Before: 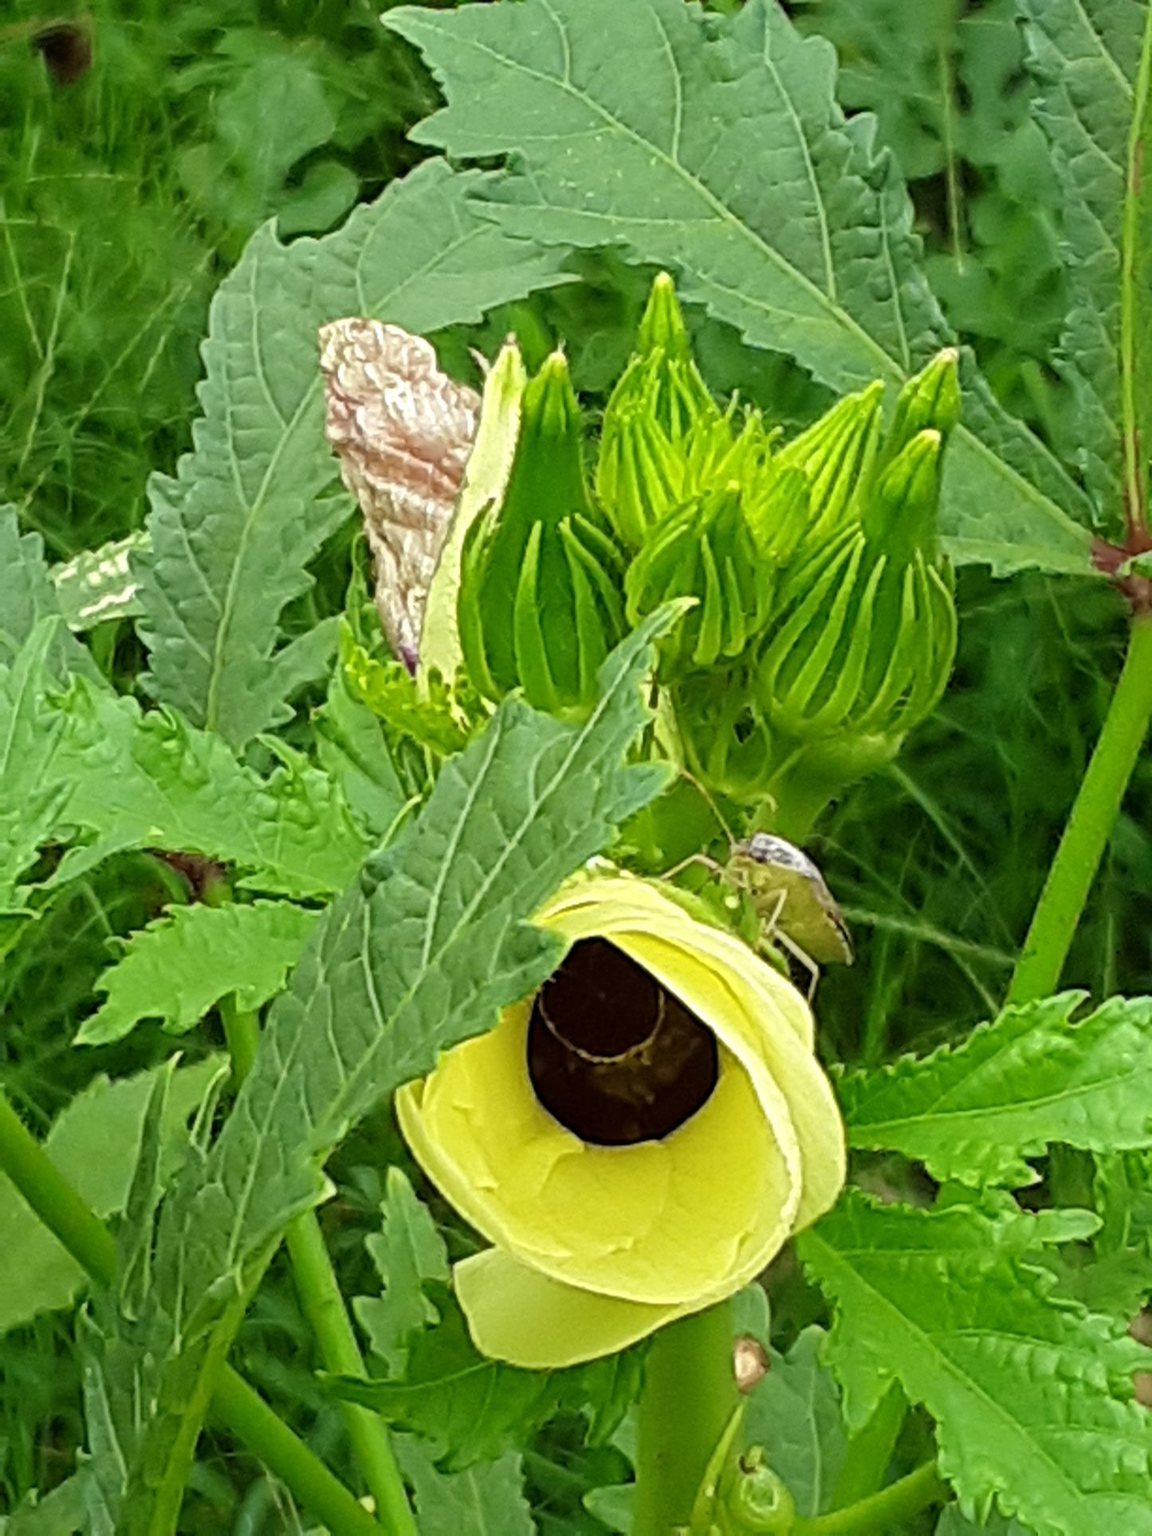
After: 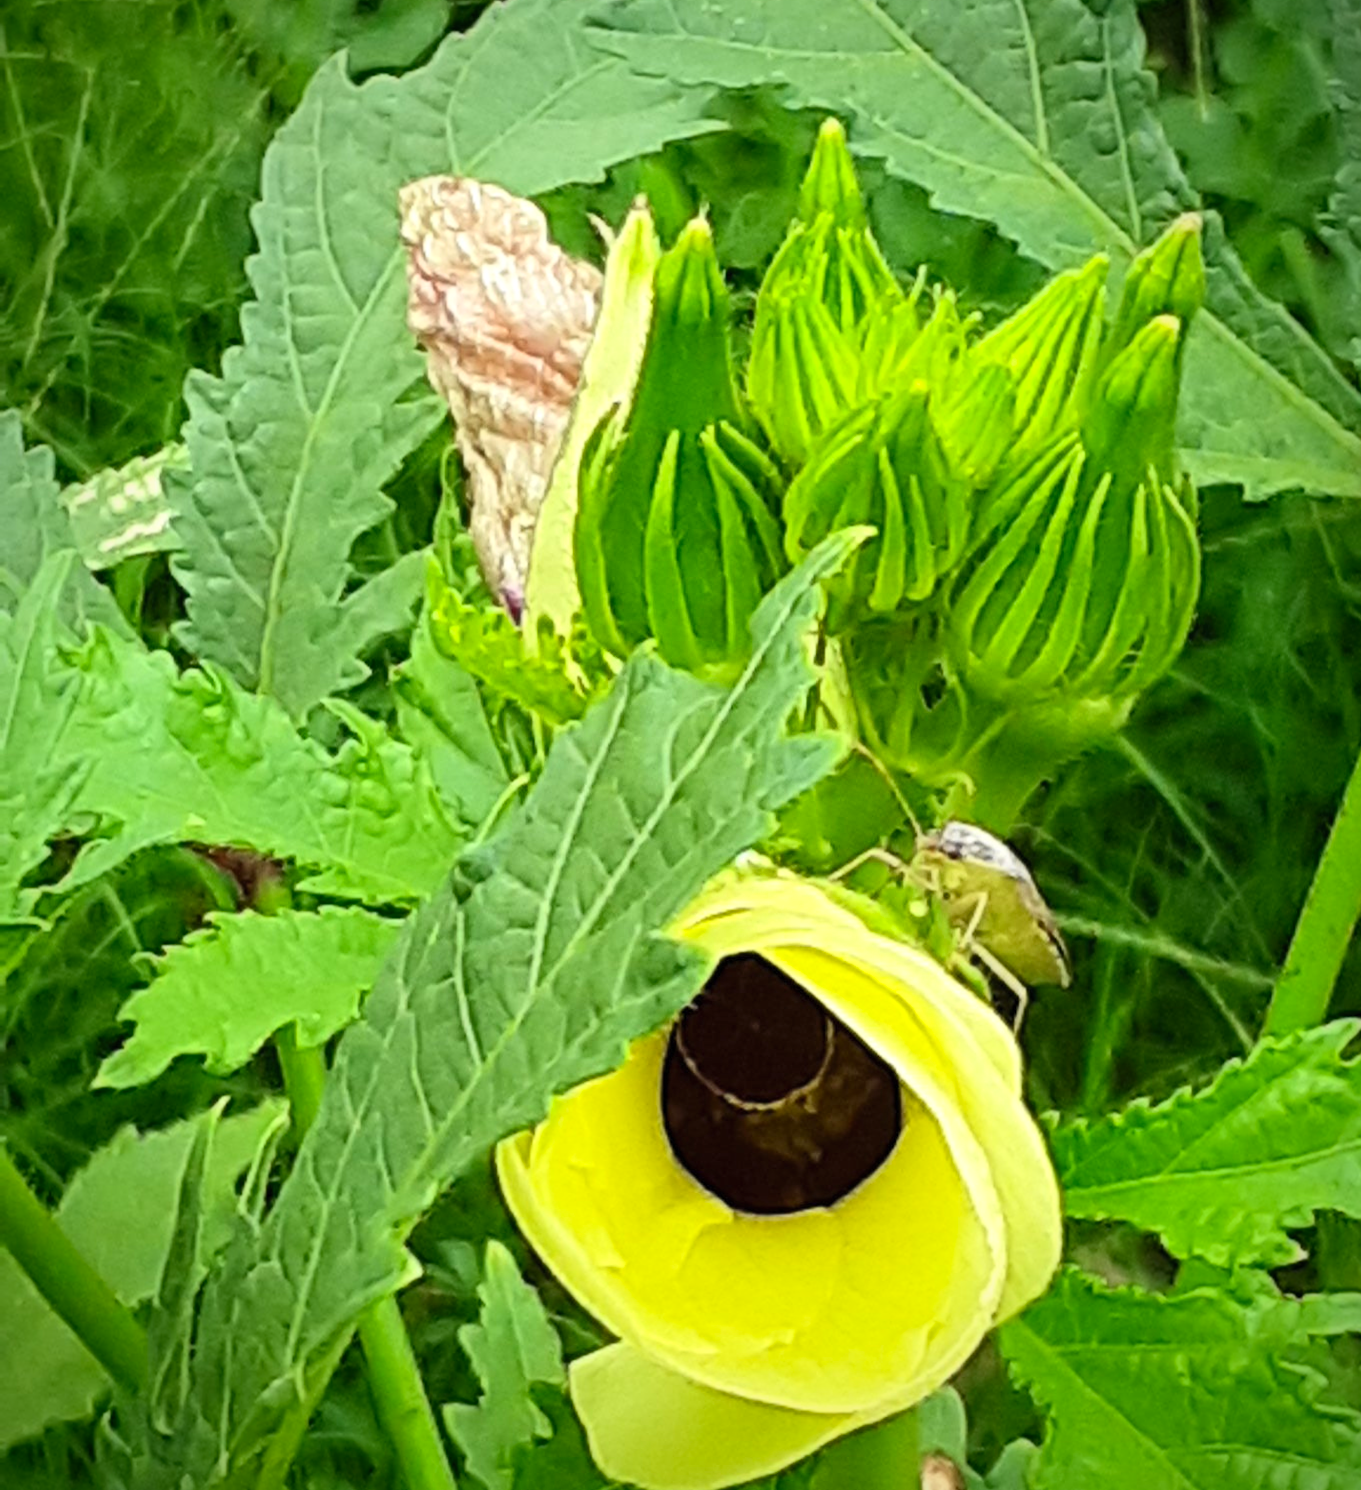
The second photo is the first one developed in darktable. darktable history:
contrast brightness saturation: contrast 0.204, brightness 0.155, saturation 0.217
vignetting: fall-off radius 59.66%, brightness -0.572, saturation 0.002, automatic ratio true, unbound false
crop and rotate: angle 0.05°, top 11.527%, right 5.69%, bottom 11.059%
